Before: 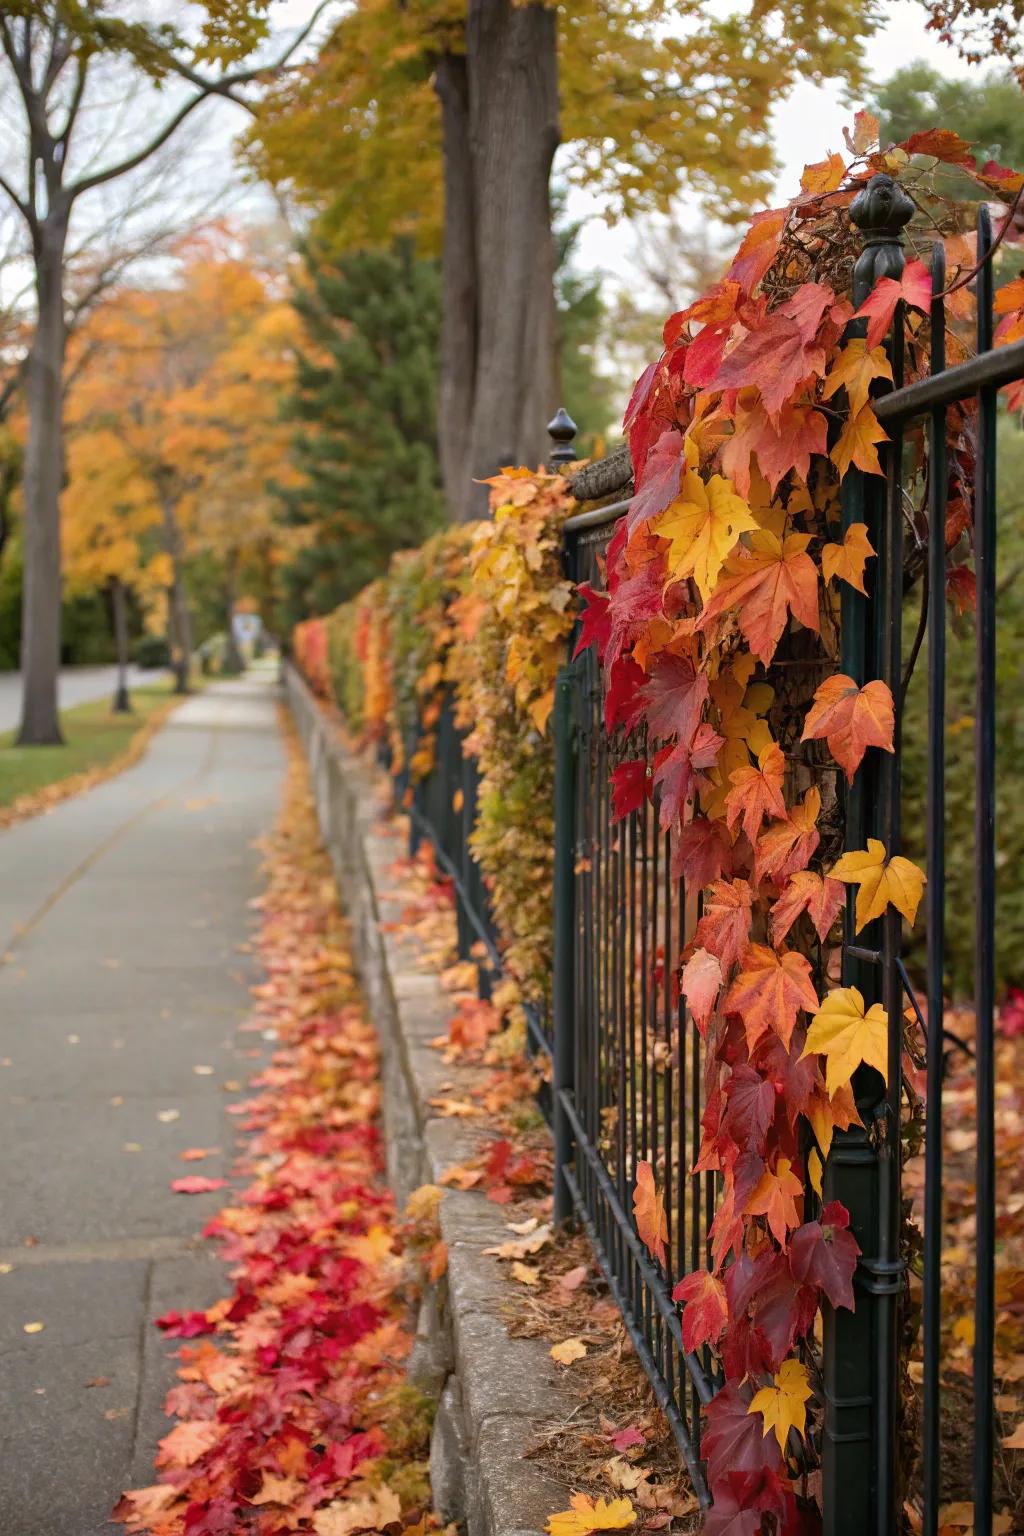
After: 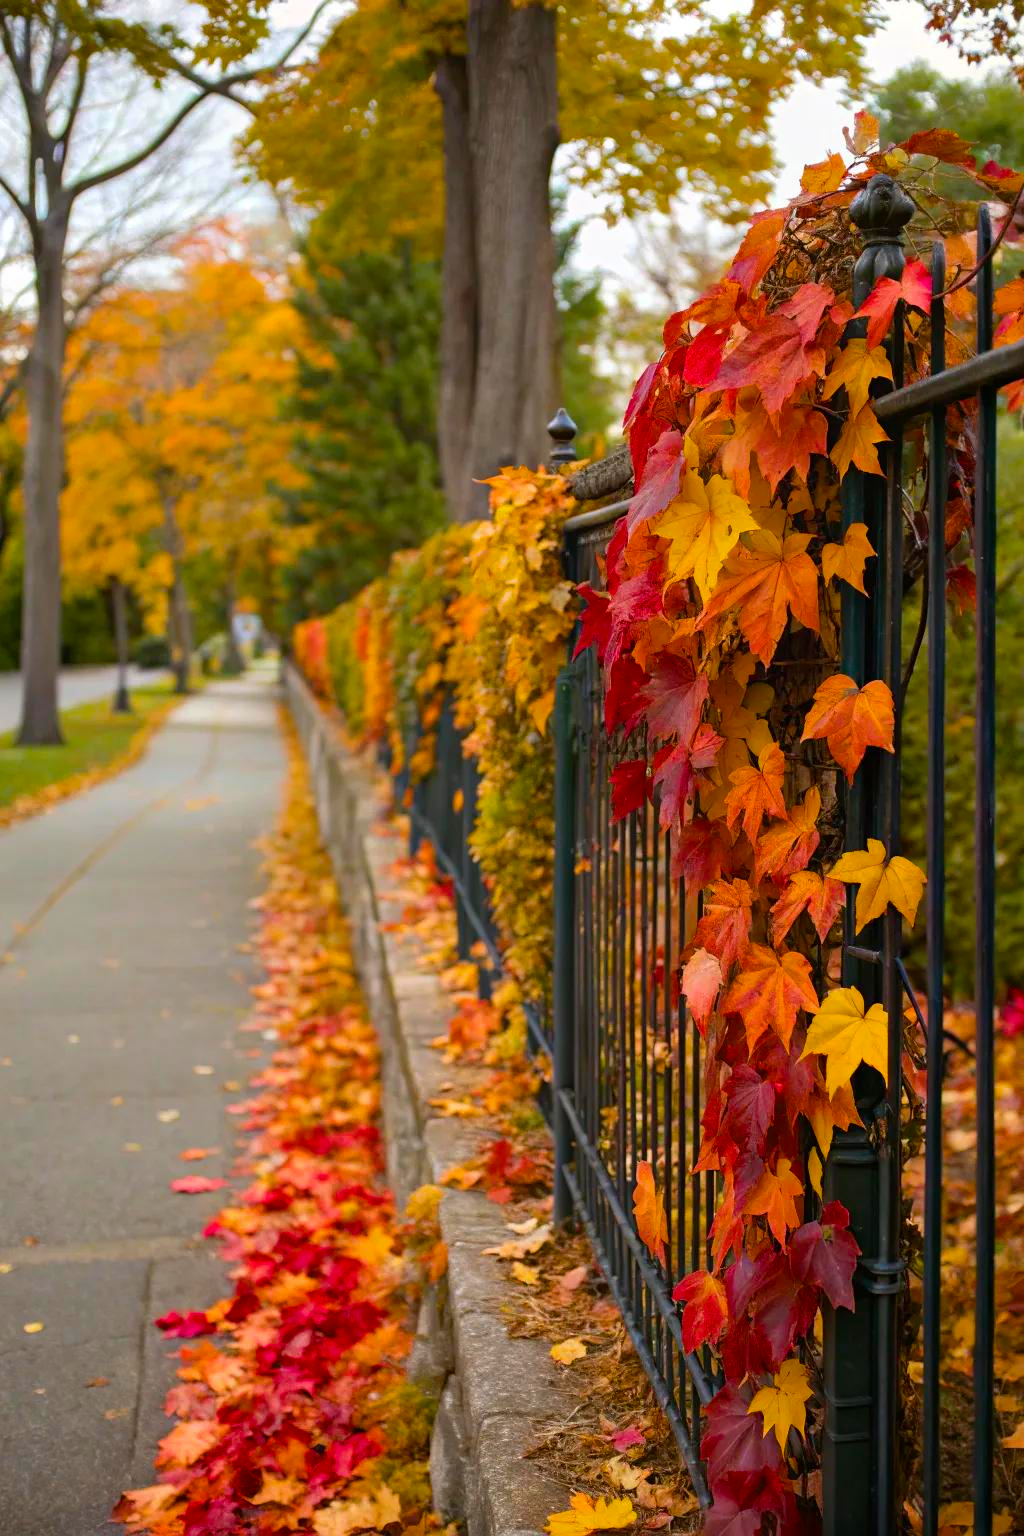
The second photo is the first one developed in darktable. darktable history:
rotate and perspective: automatic cropping off
color balance rgb: linear chroma grading › global chroma 15%, perceptual saturation grading › global saturation 30%
